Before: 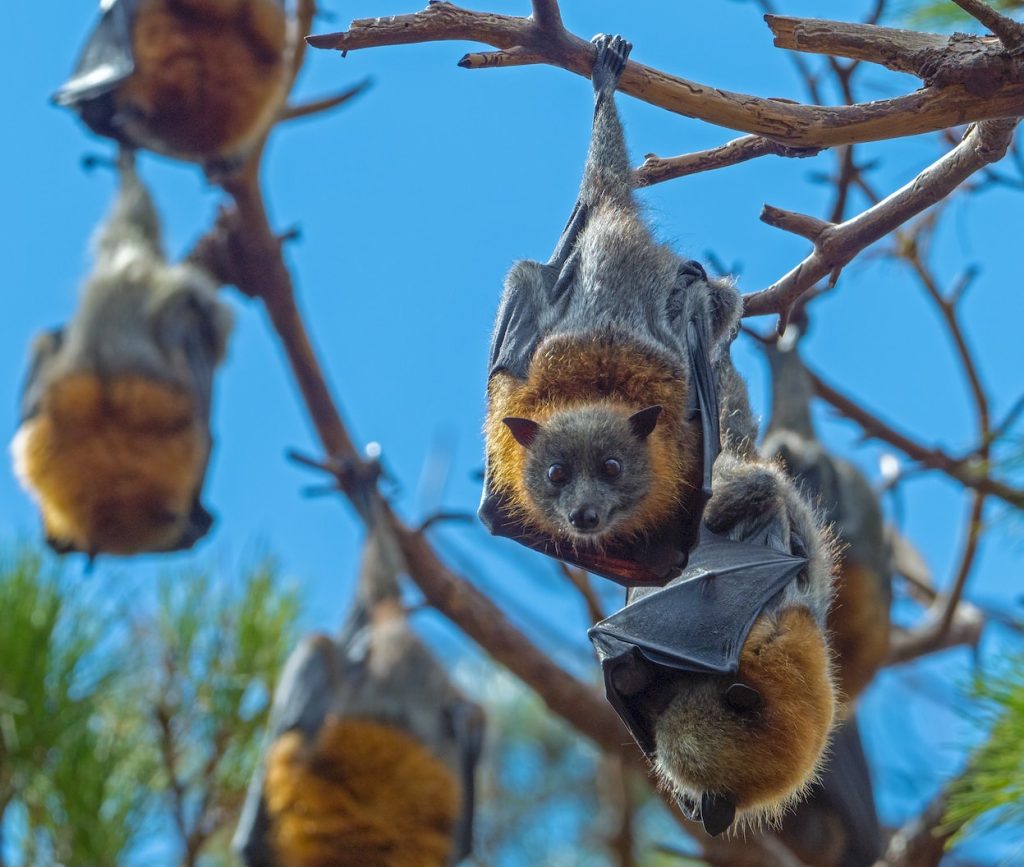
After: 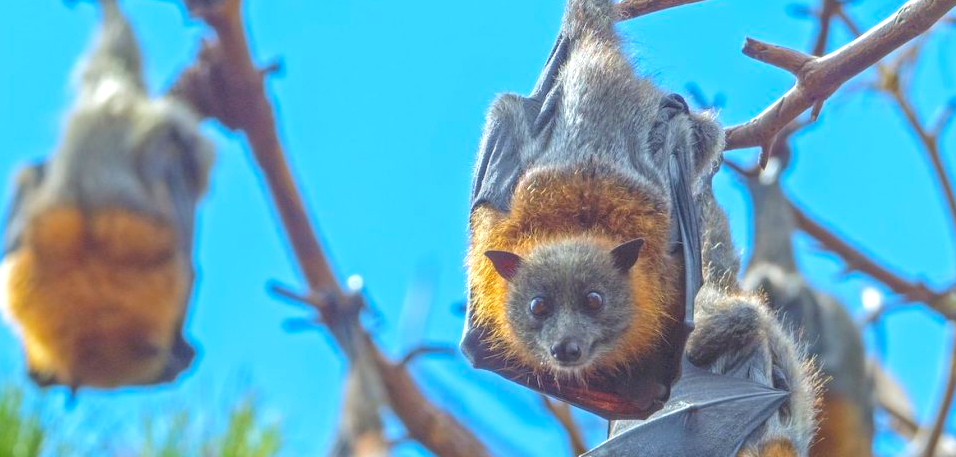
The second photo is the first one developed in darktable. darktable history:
exposure: black level correction 0, exposure 1.2 EV, compensate exposure bias true, compensate highlight preservation false
crop: left 1.768%, top 19.341%, right 4.777%, bottom 27.835%
contrast brightness saturation: contrast -0.283
